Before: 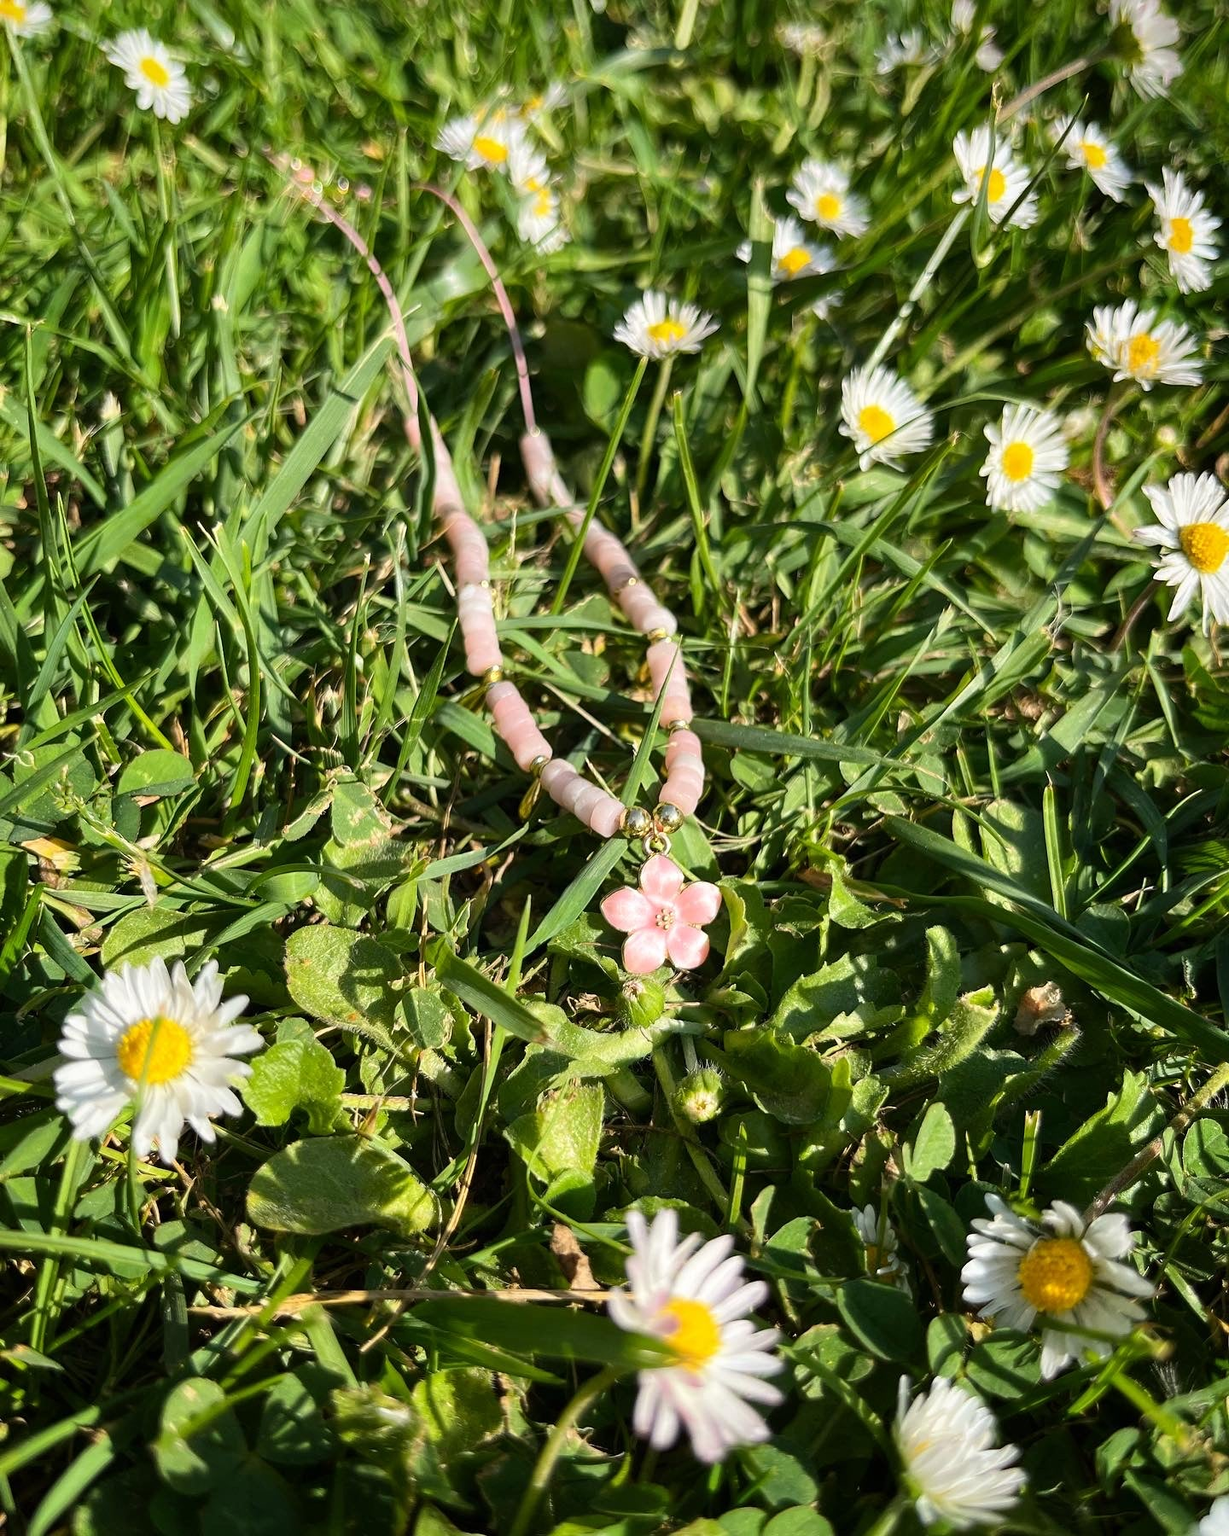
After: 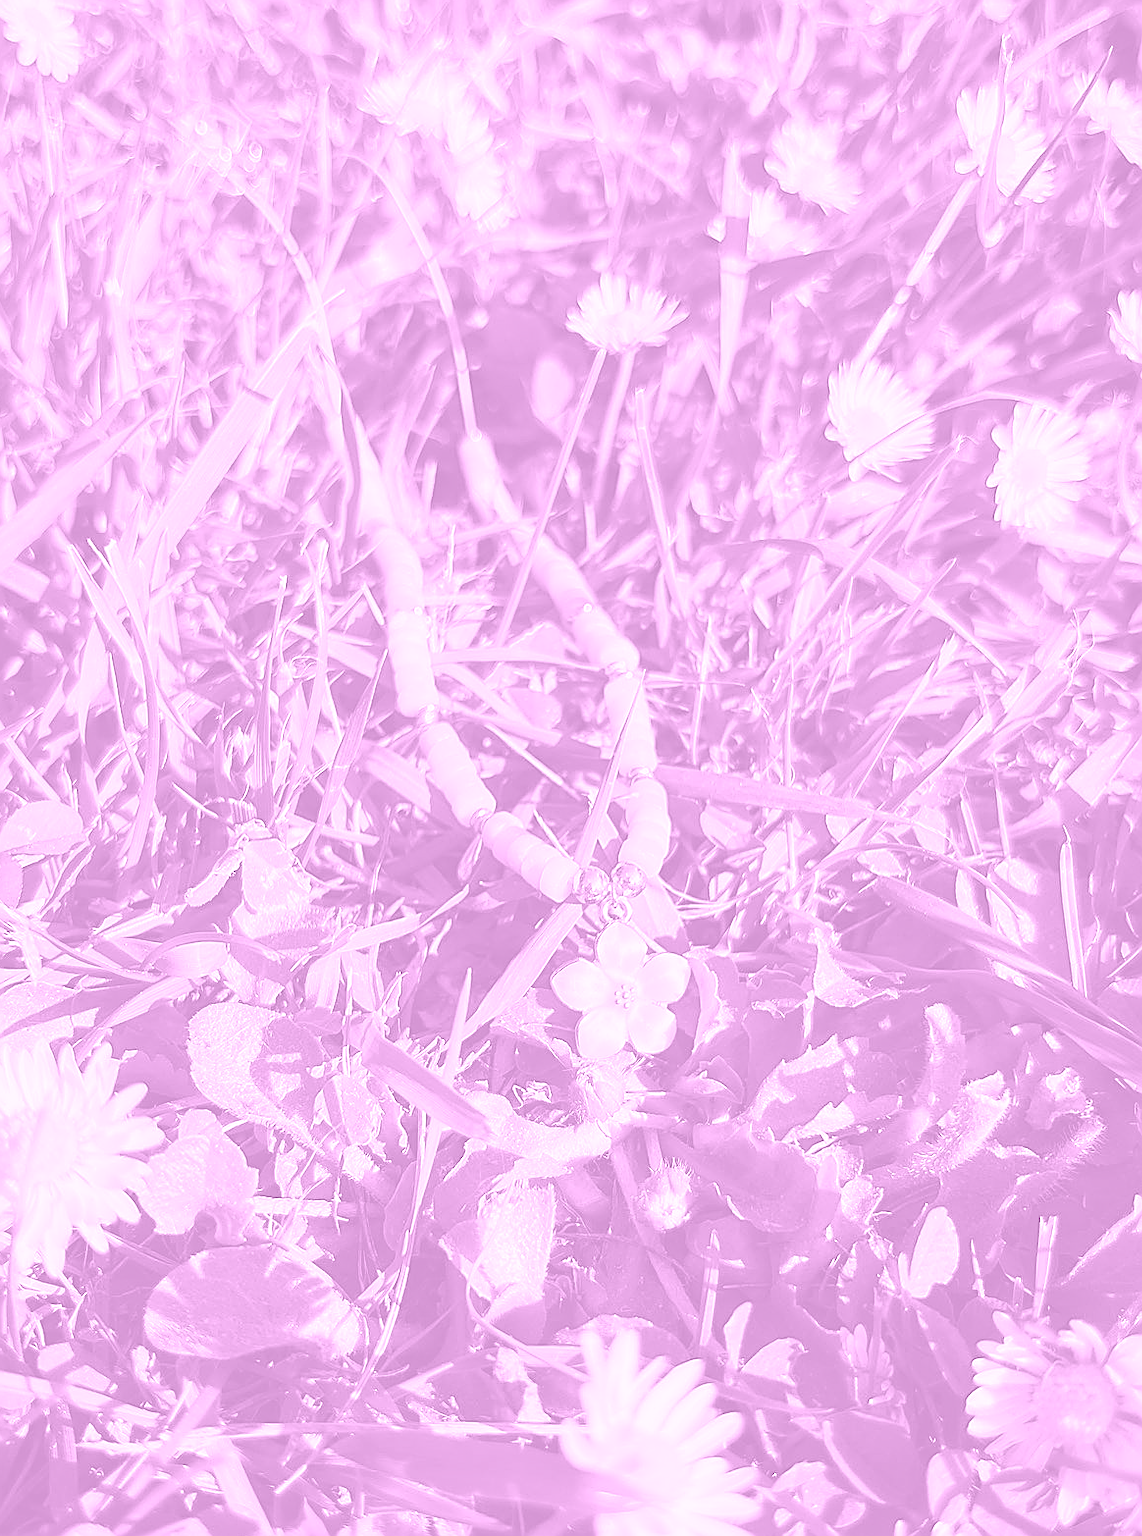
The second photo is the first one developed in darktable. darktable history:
sharpen: radius 1.4, amount 1.25, threshold 0.7
exposure: black level correction -0.002, exposure 0.708 EV, compensate exposure bias true, compensate highlight preservation false
colorize: hue 331.2°, saturation 75%, source mix 30.28%, lightness 70.52%, version 1
crop: left 9.929%, top 3.475%, right 9.188%, bottom 9.529%
